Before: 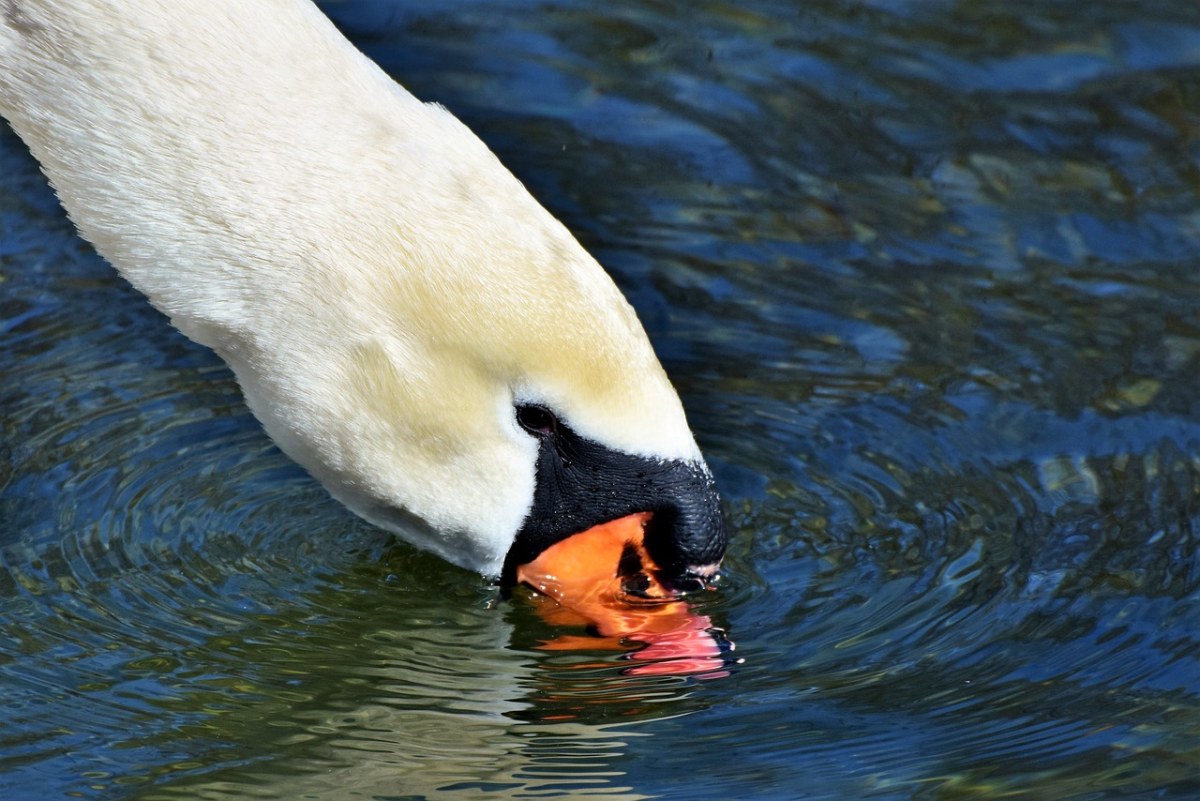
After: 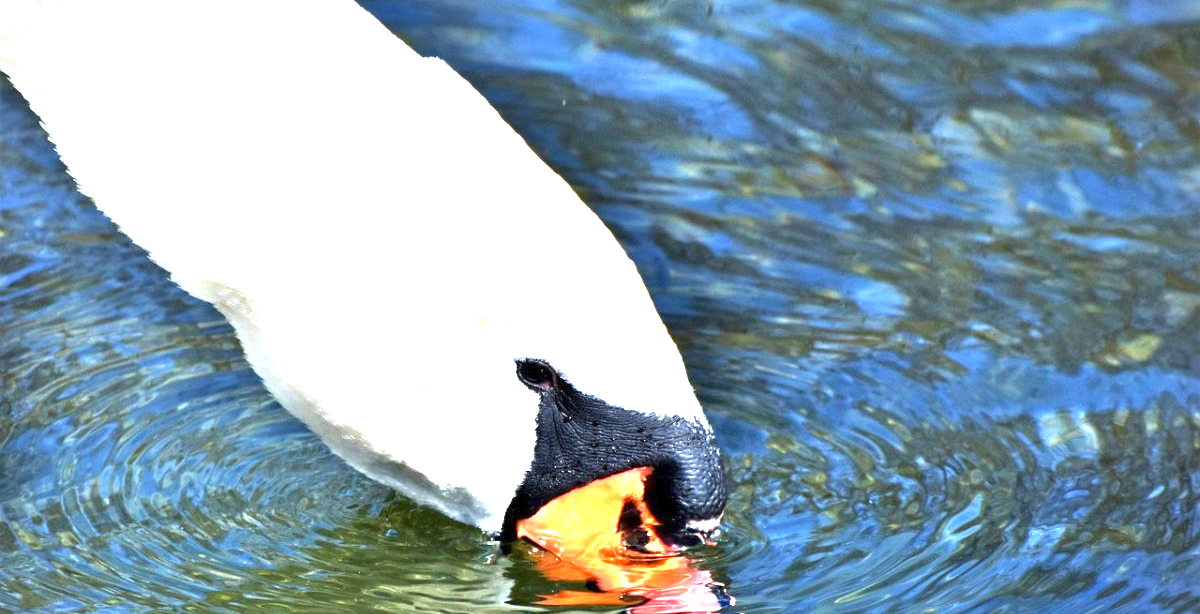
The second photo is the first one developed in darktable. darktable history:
vignetting: fall-off start 92.6%, brightness -0.52, saturation -0.51, center (-0.012, 0)
crop: top 5.667%, bottom 17.637%
exposure: exposure 2.25 EV, compensate highlight preservation false
